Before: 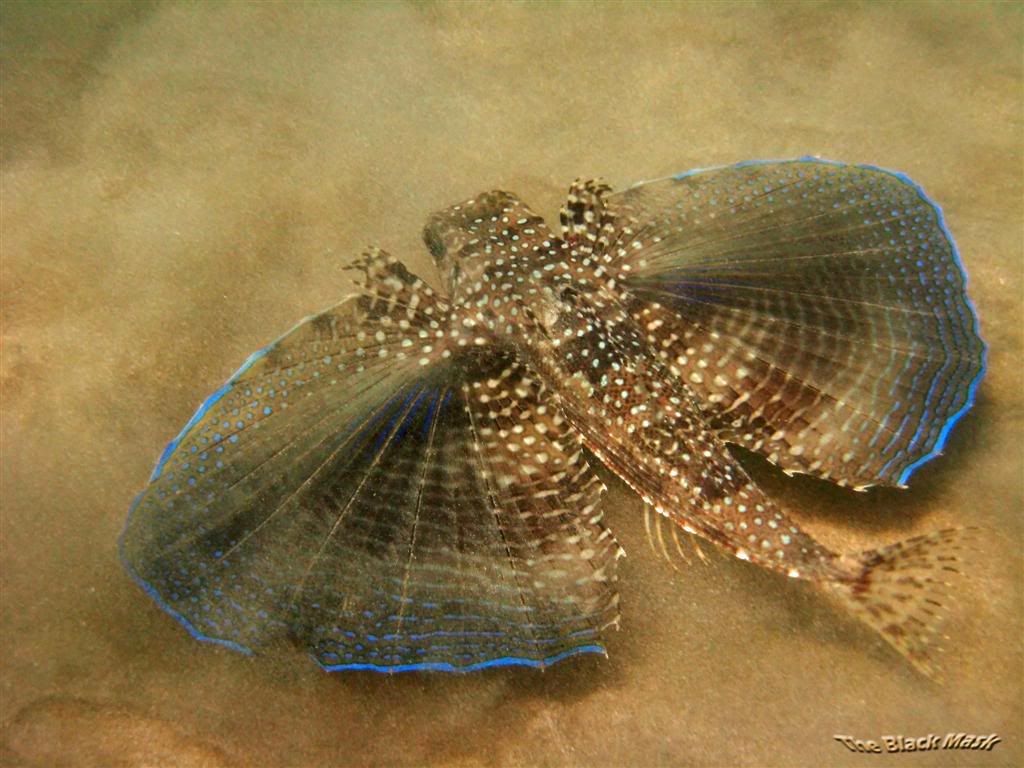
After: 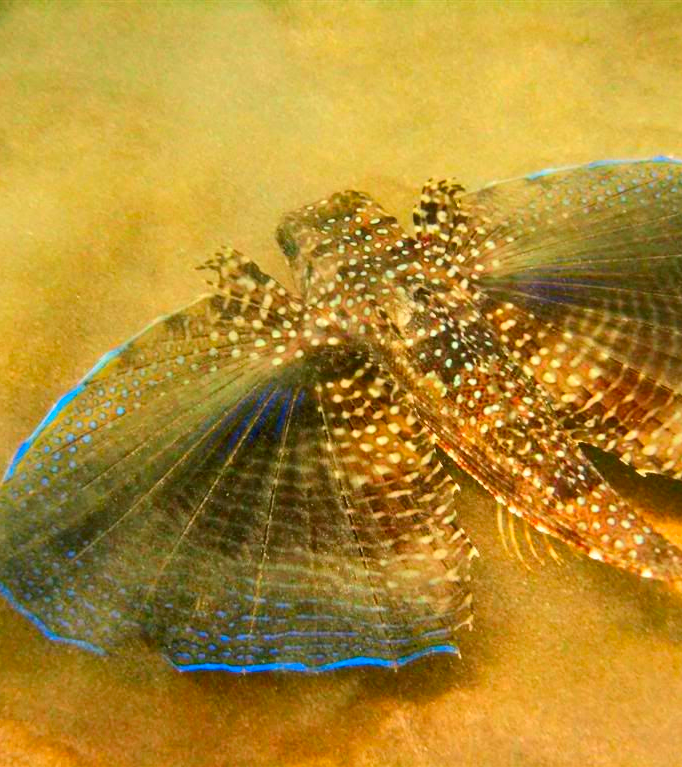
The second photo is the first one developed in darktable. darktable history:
crop and rotate: left 14.385%, right 18.948%
contrast brightness saturation: contrast 0.2, brightness 0.2, saturation 0.8
